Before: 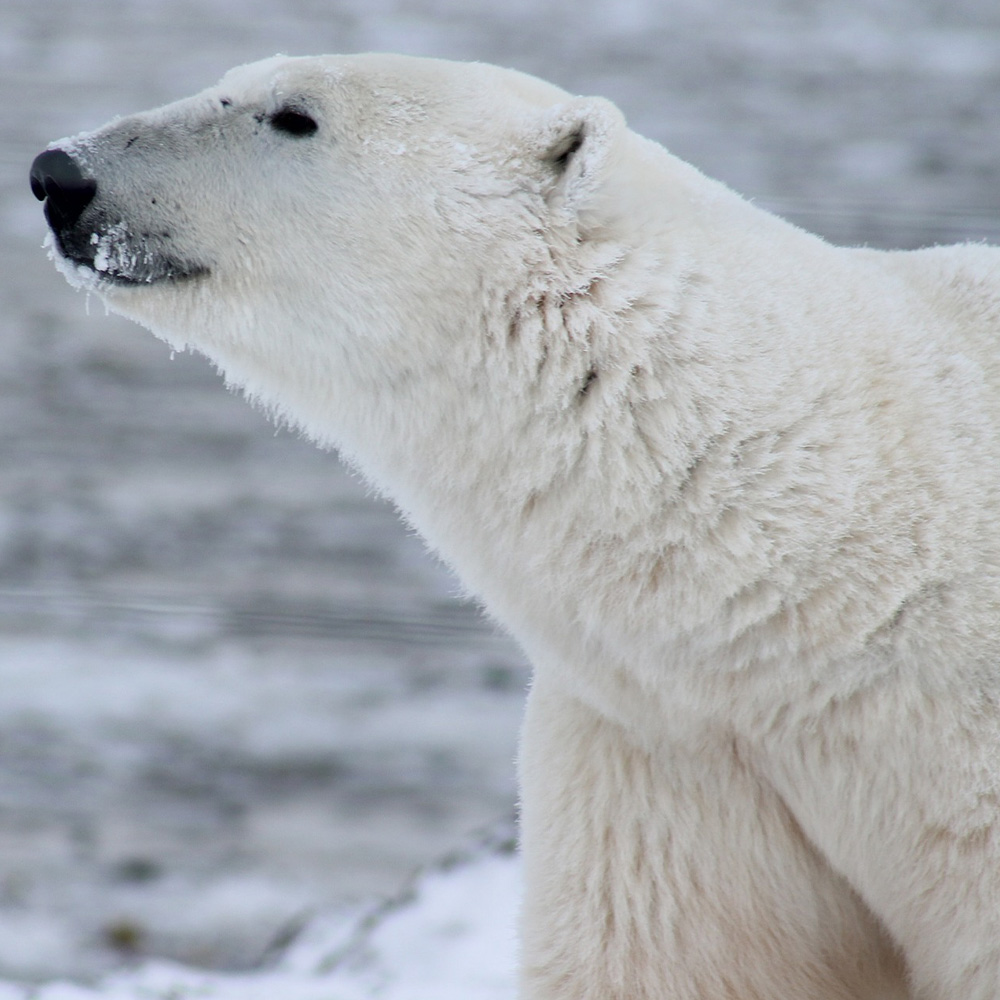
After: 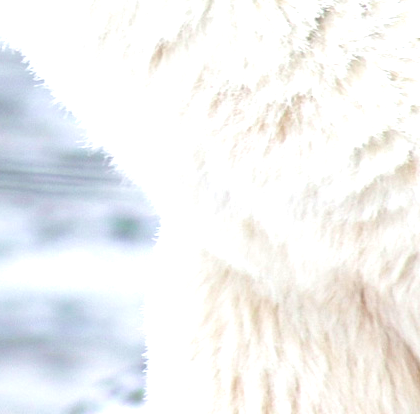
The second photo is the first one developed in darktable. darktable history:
crop: left 37.291%, top 45.057%, right 20.641%, bottom 13.53%
exposure: black level correction 0, exposure 1.2 EV, compensate exposure bias true, compensate highlight preservation false
velvia: on, module defaults
